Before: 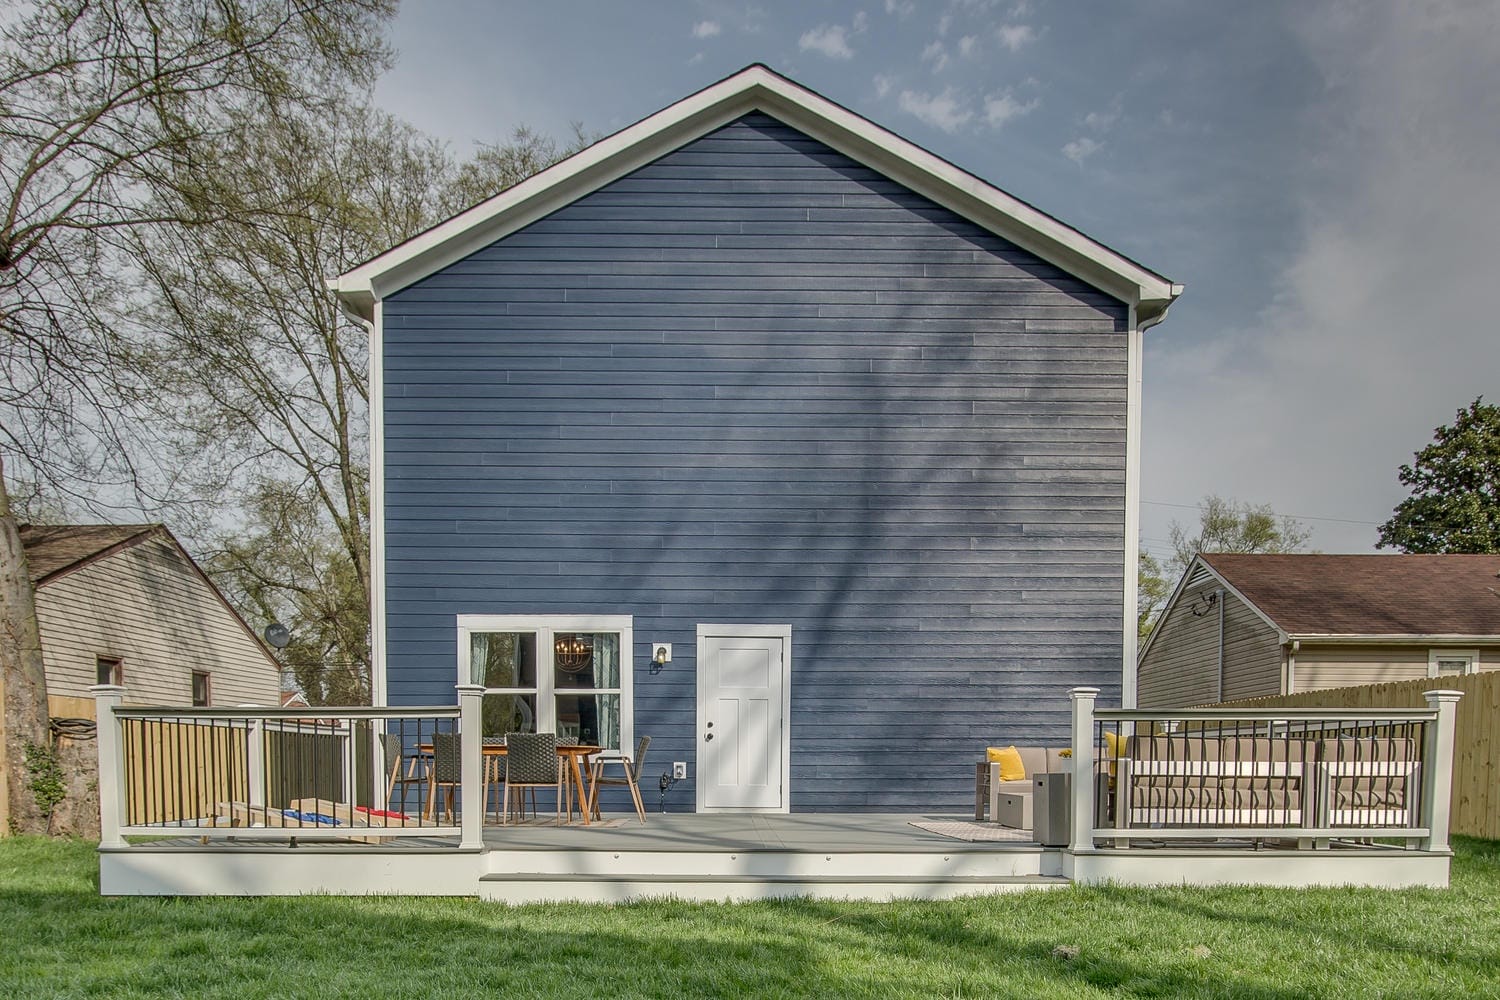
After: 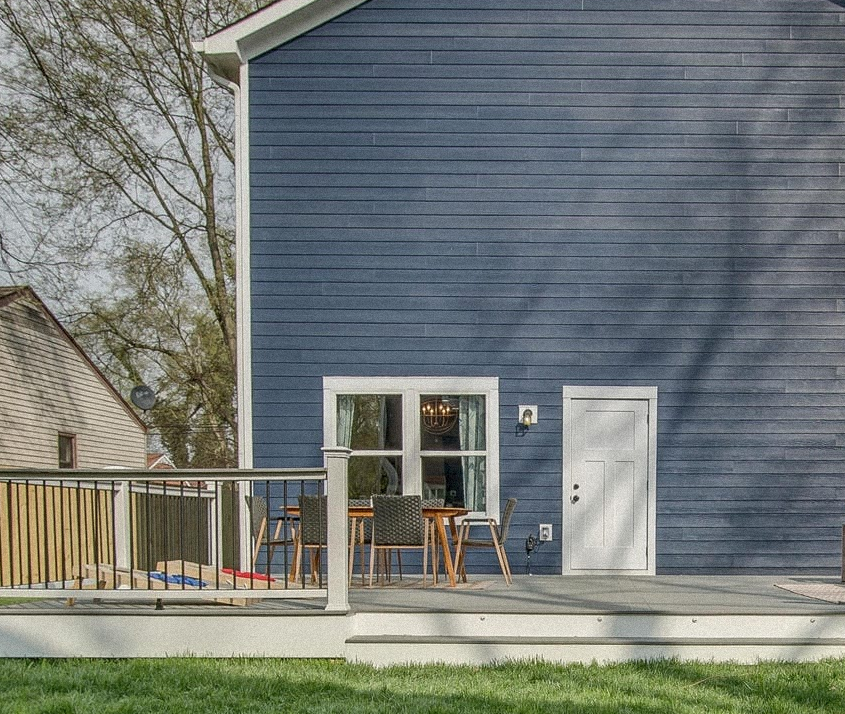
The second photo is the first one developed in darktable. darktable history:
crop: left 8.966%, top 23.852%, right 34.699%, bottom 4.703%
grain: mid-tones bias 0%
